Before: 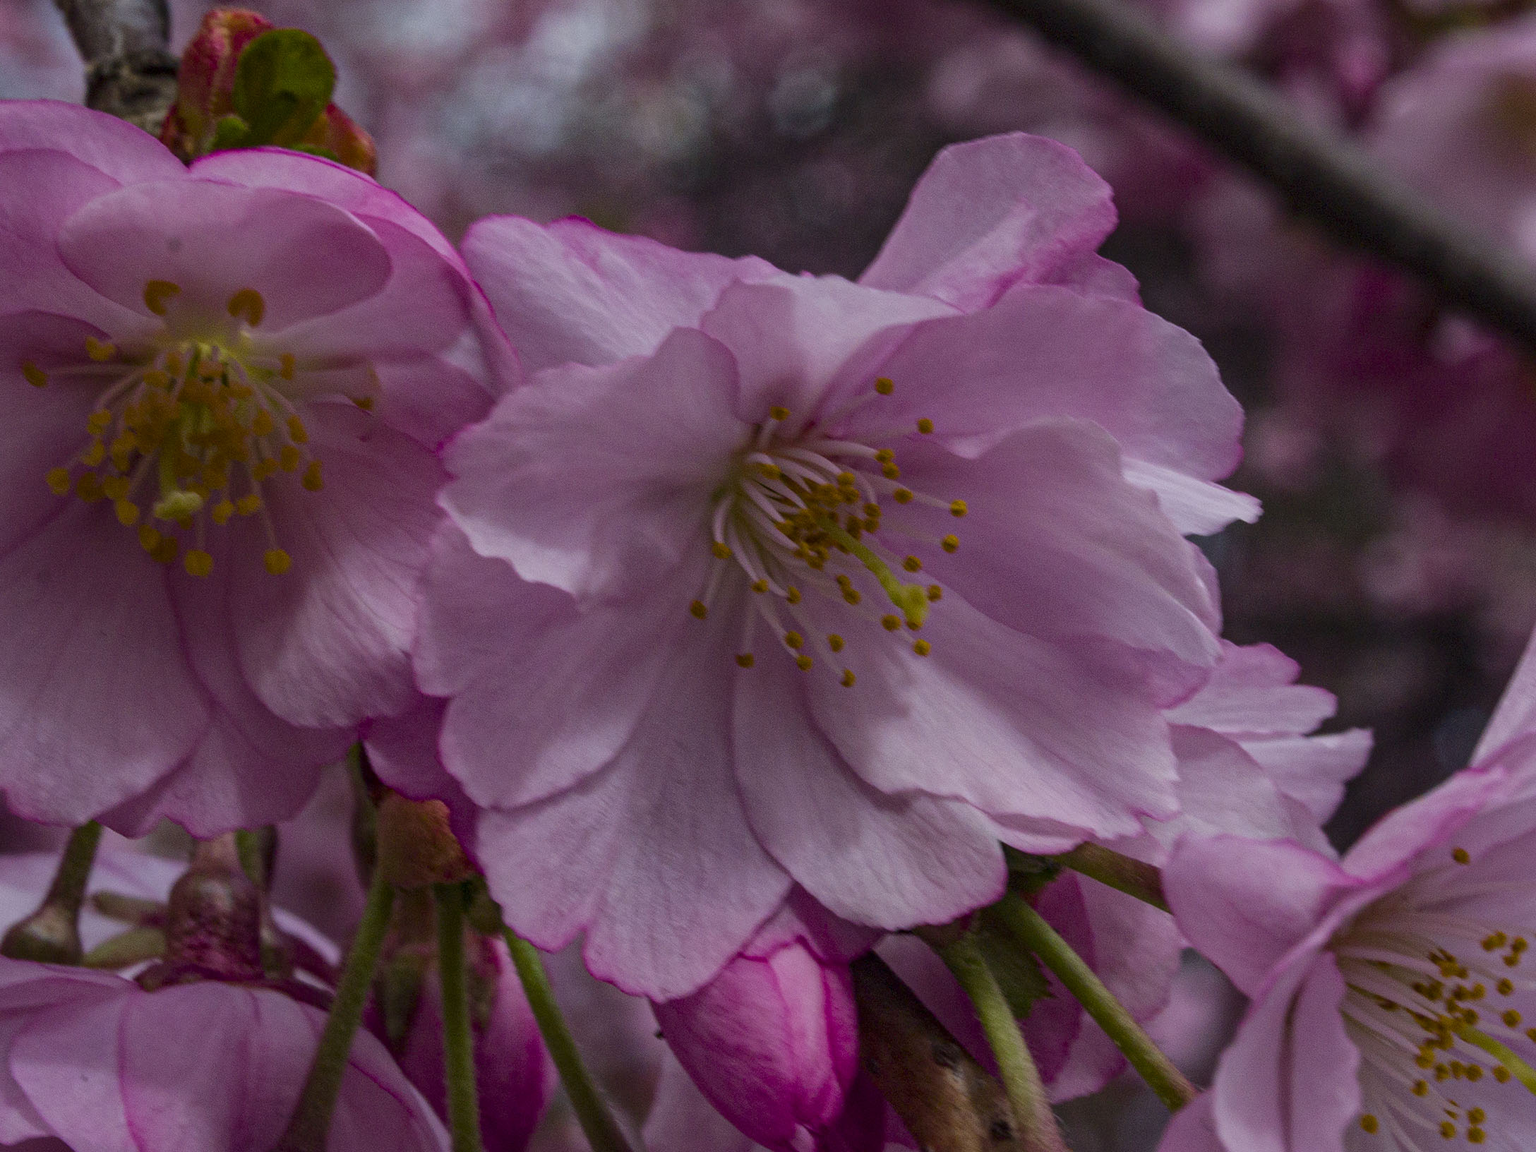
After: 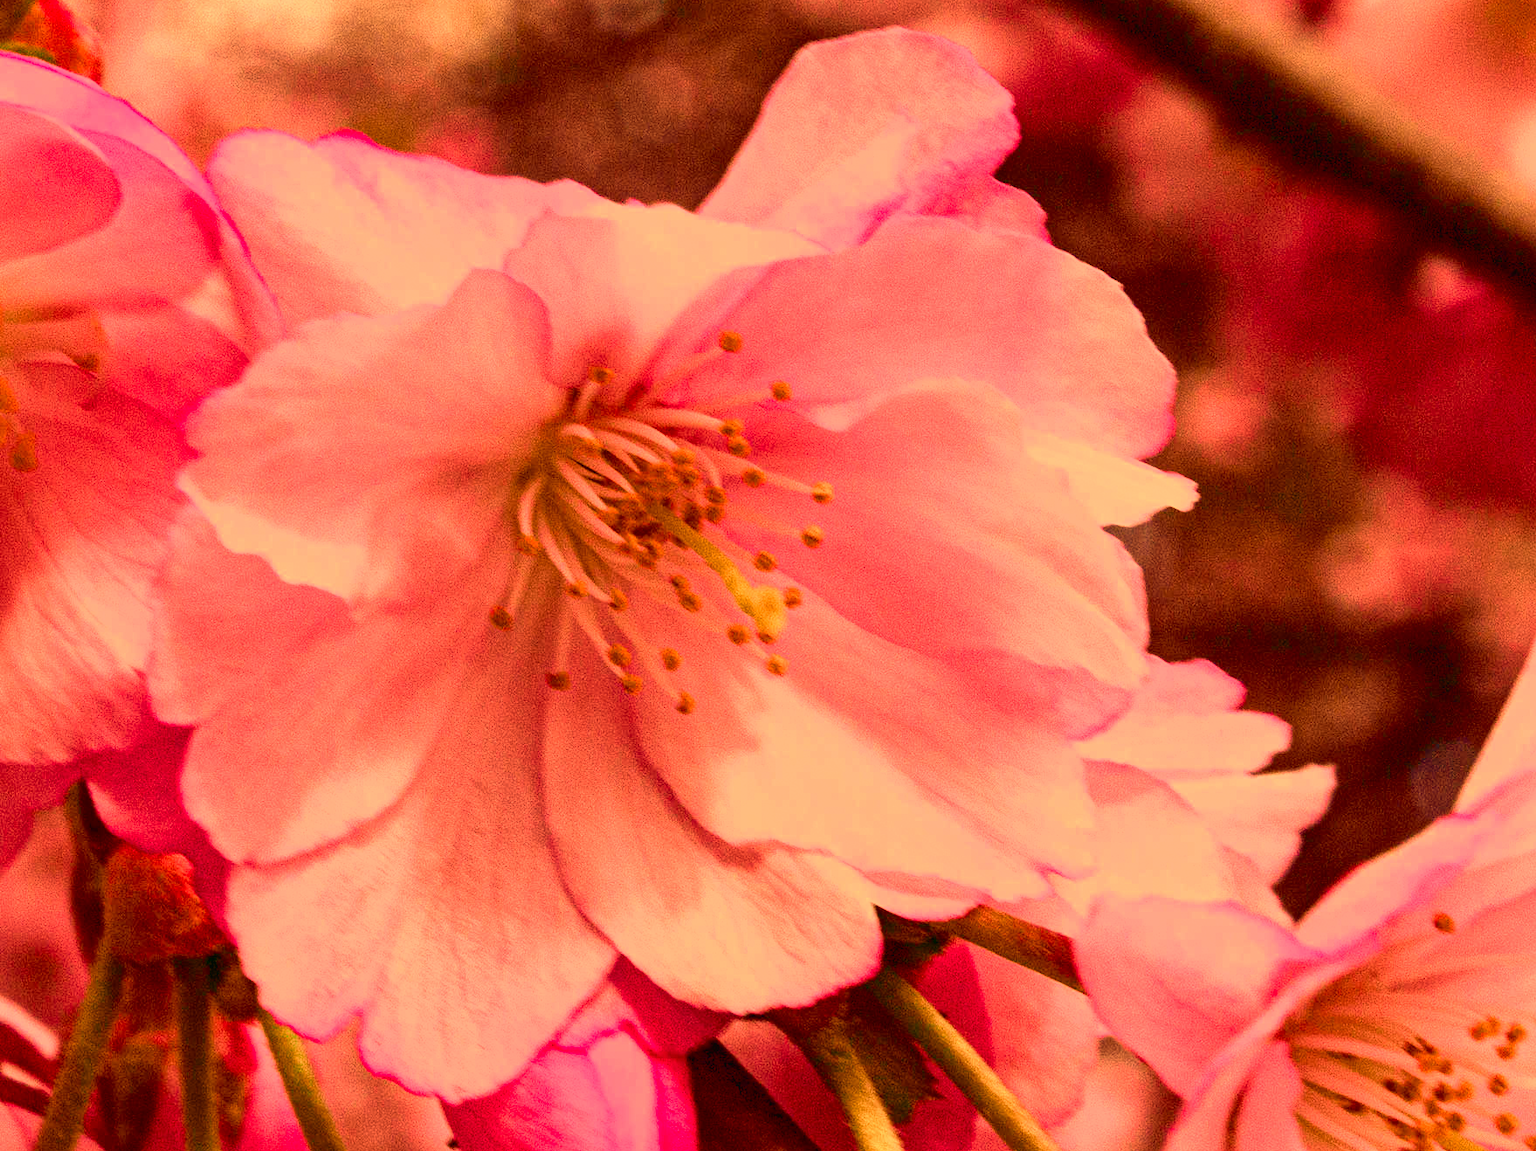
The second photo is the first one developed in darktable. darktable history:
color zones: curves: ch0 [(0, 0.5) (0.143, 0.5) (0.286, 0.5) (0.429, 0.5) (0.571, 0.5) (0.714, 0.476) (0.857, 0.5) (1, 0.5)]; ch2 [(0, 0.5) (0.143, 0.5) (0.286, 0.5) (0.429, 0.5) (0.571, 0.5) (0.714, 0.487) (0.857, 0.5) (1, 0.5)]
tone curve: curves: ch0 [(0, 0.018) (0.162, 0.128) (0.434, 0.478) (0.667, 0.785) (0.819, 0.943) (1, 0.991)]; ch1 [(0, 0) (0.402, 0.36) (0.476, 0.449) (0.506, 0.505) (0.523, 0.518) (0.579, 0.626) (0.641, 0.668) (0.693, 0.745) (0.861, 0.934) (1, 1)]; ch2 [(0, 0) (0.424, 0.388) (0.483, 0.472) (0.503, 0.505) (0.521, 0.519) (0.547, 0.581) (0.582, 0.648) (0.699, 0.759) (0.997, 0.858)], color space Lab, independent channels
crop: left 19.159%, top 9.58%, bottom 9.58%
exposure: black level correction 0.001, exposure 0.955 EV, compensate exposure bias true, compensate highlight preservation false
white balance: red 1.467, blue 0.684
